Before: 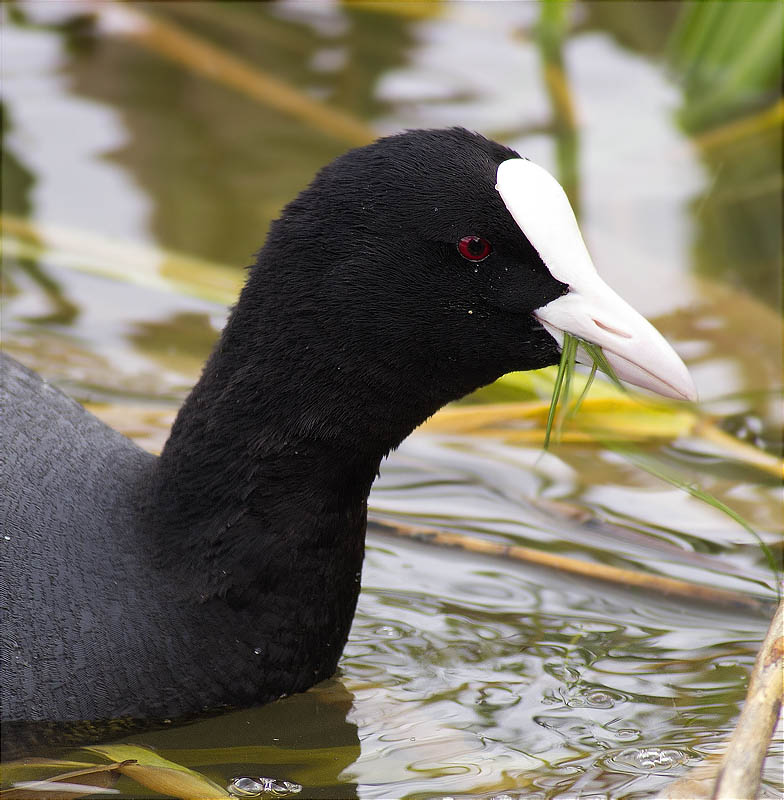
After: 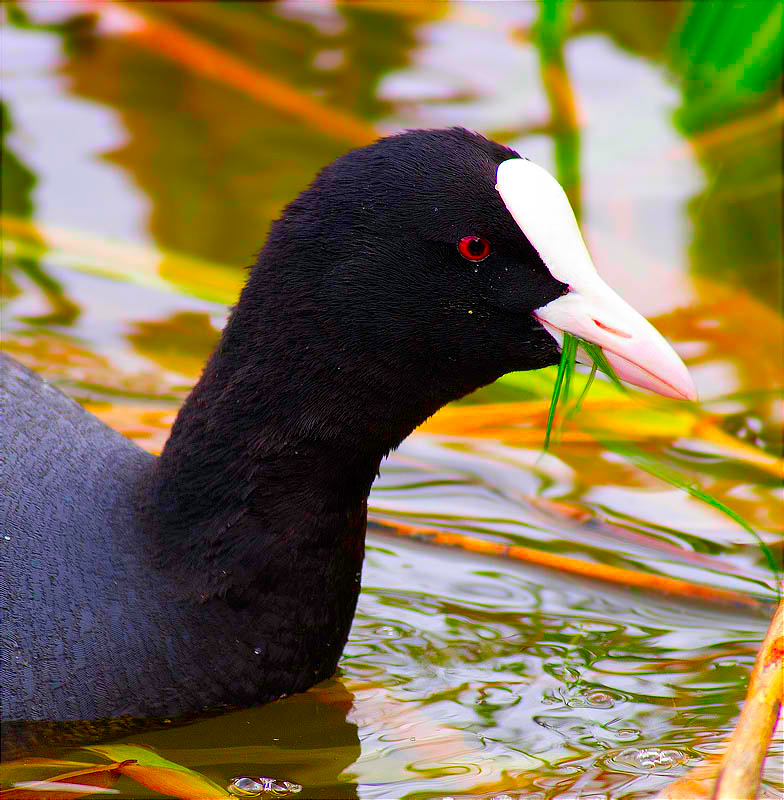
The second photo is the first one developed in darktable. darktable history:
color correction: highlights b* -0.016, saturation 3
